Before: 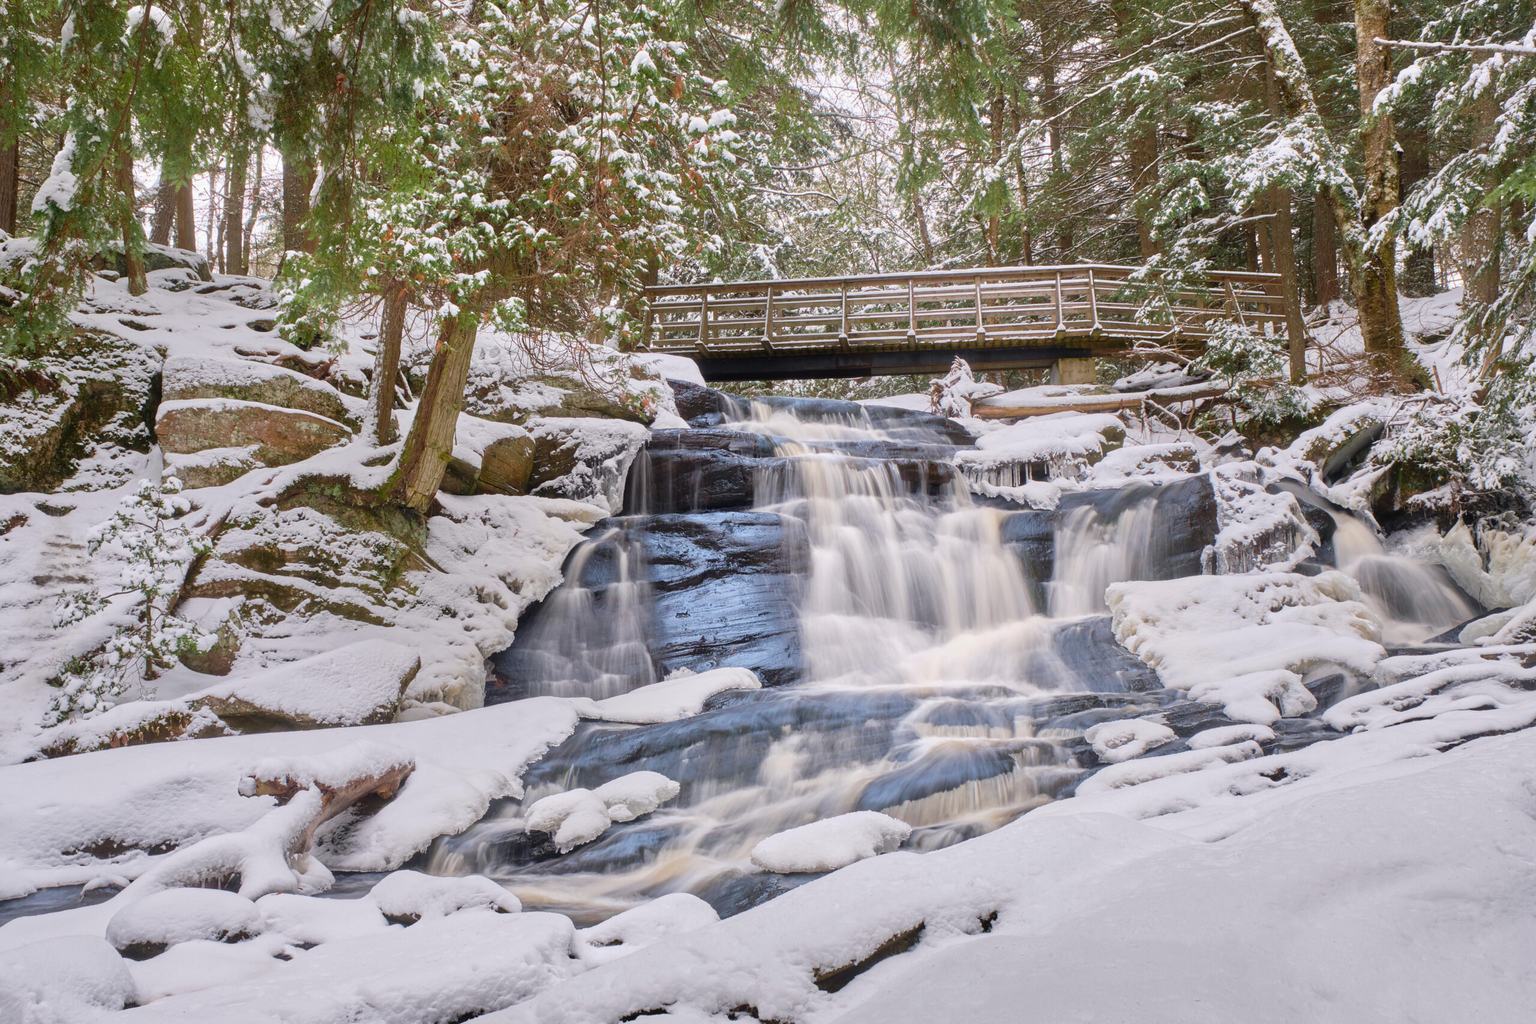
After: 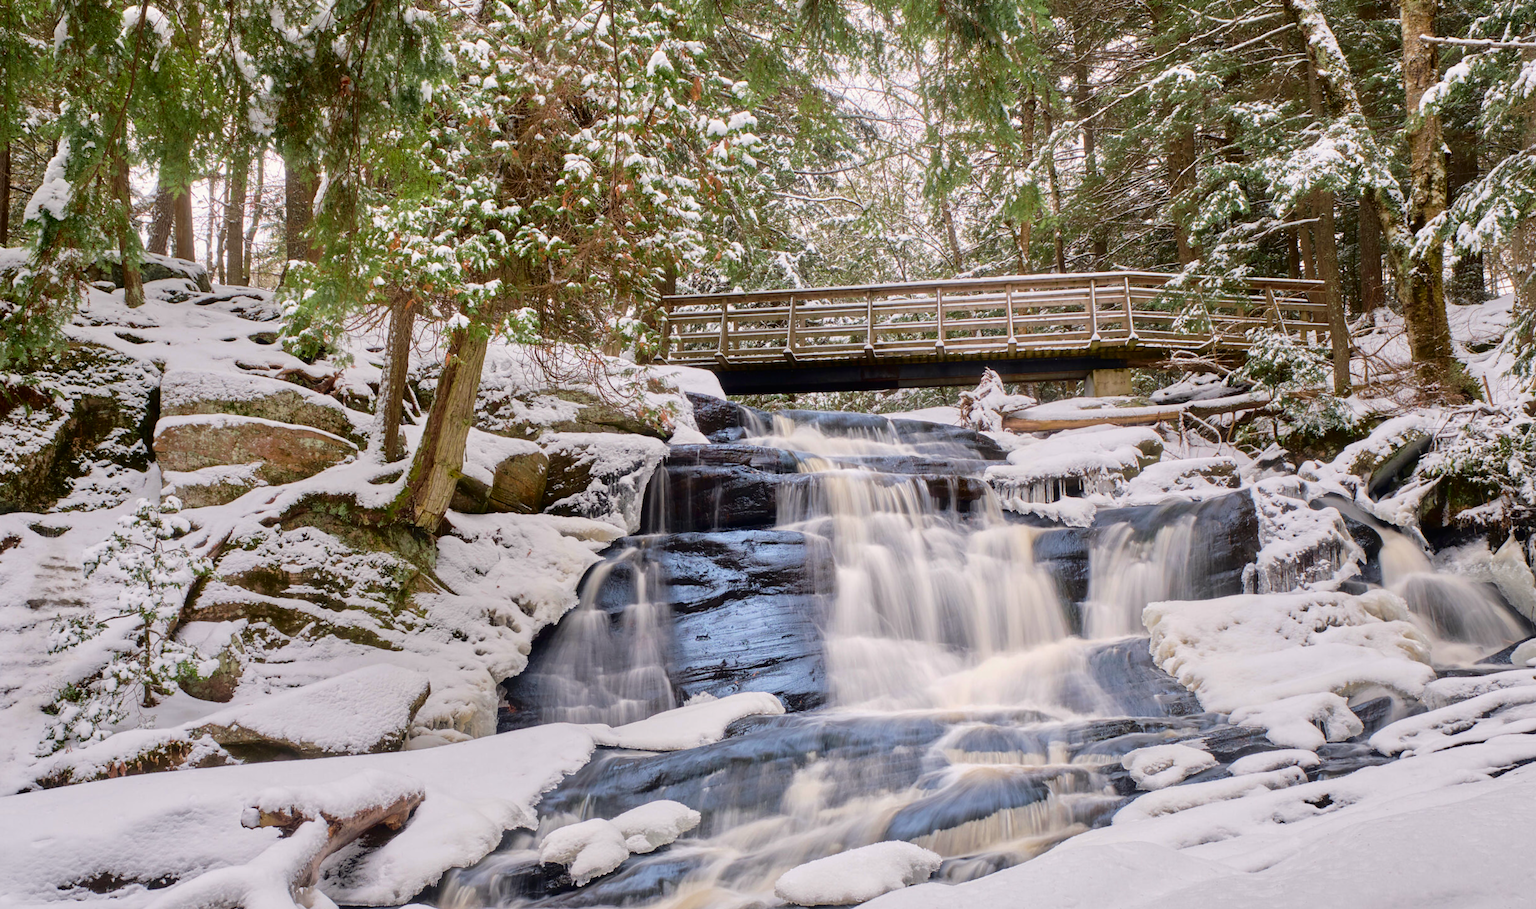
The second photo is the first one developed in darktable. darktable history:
crop and rotate: angle 0.2°, left 0.275%, right 3.127%, bottom 14.18%
fill light: exposure -2 EV, width 8.6
color correction: highlights a* 0.816, highlights b* 2.78, saturation 1.1
